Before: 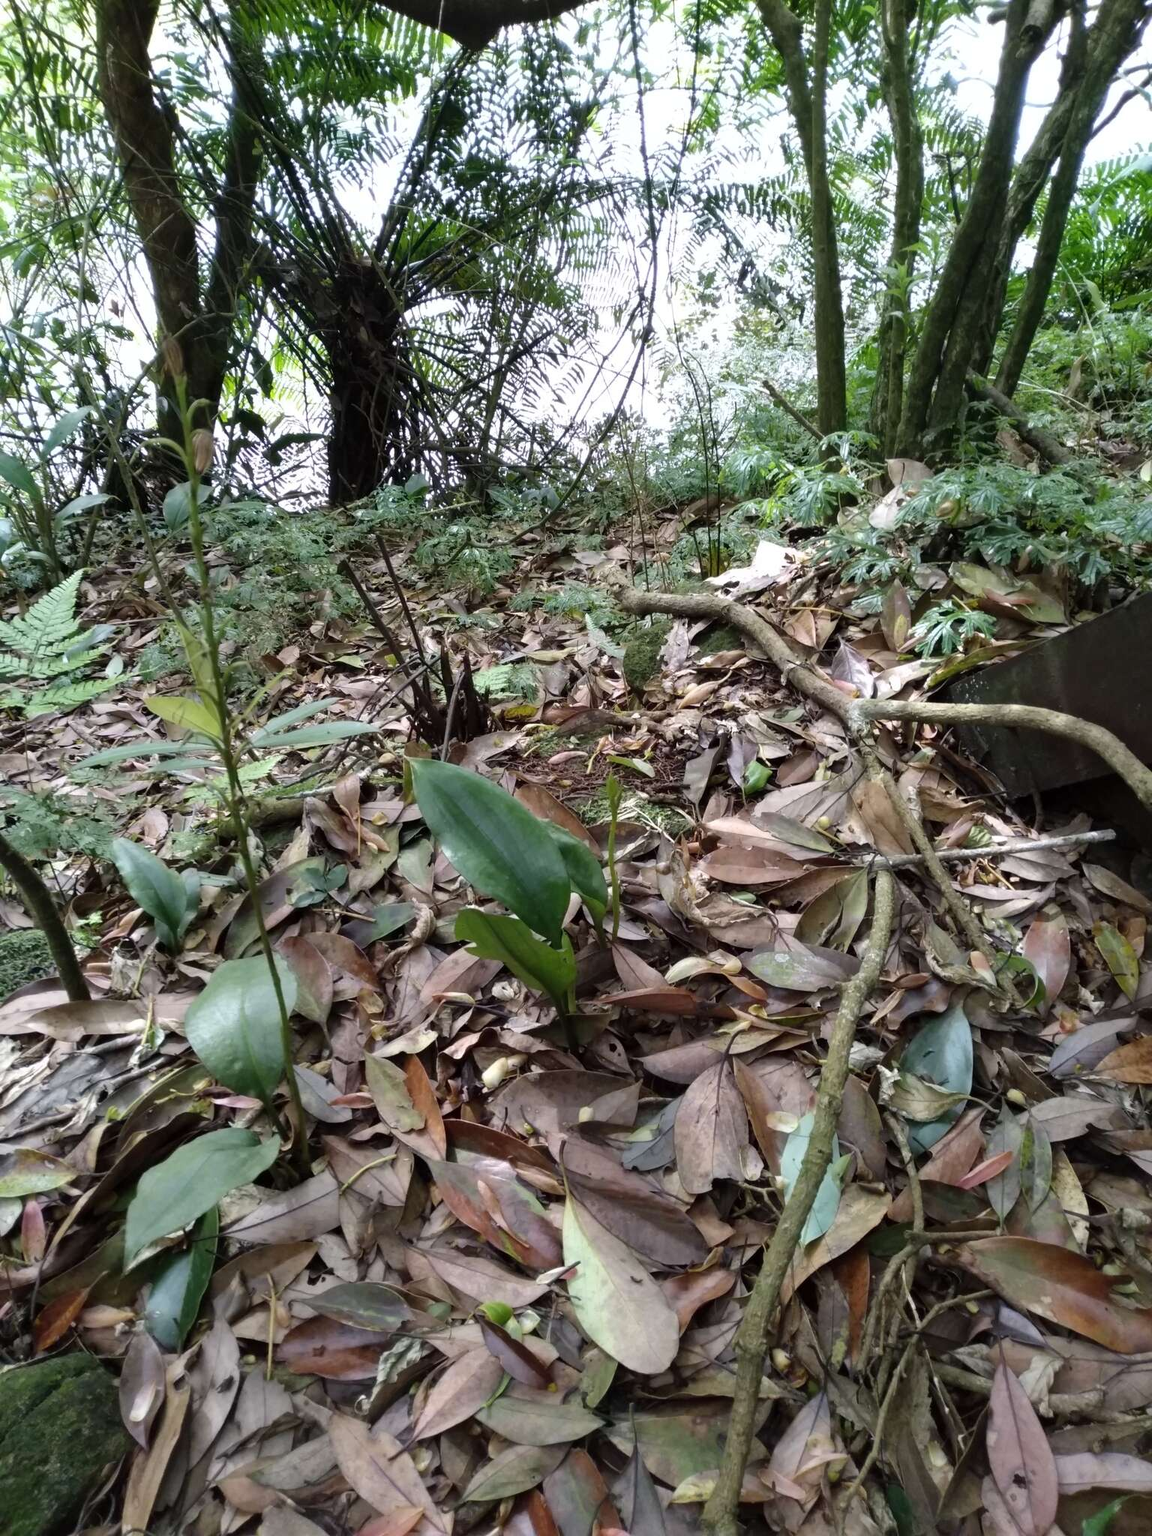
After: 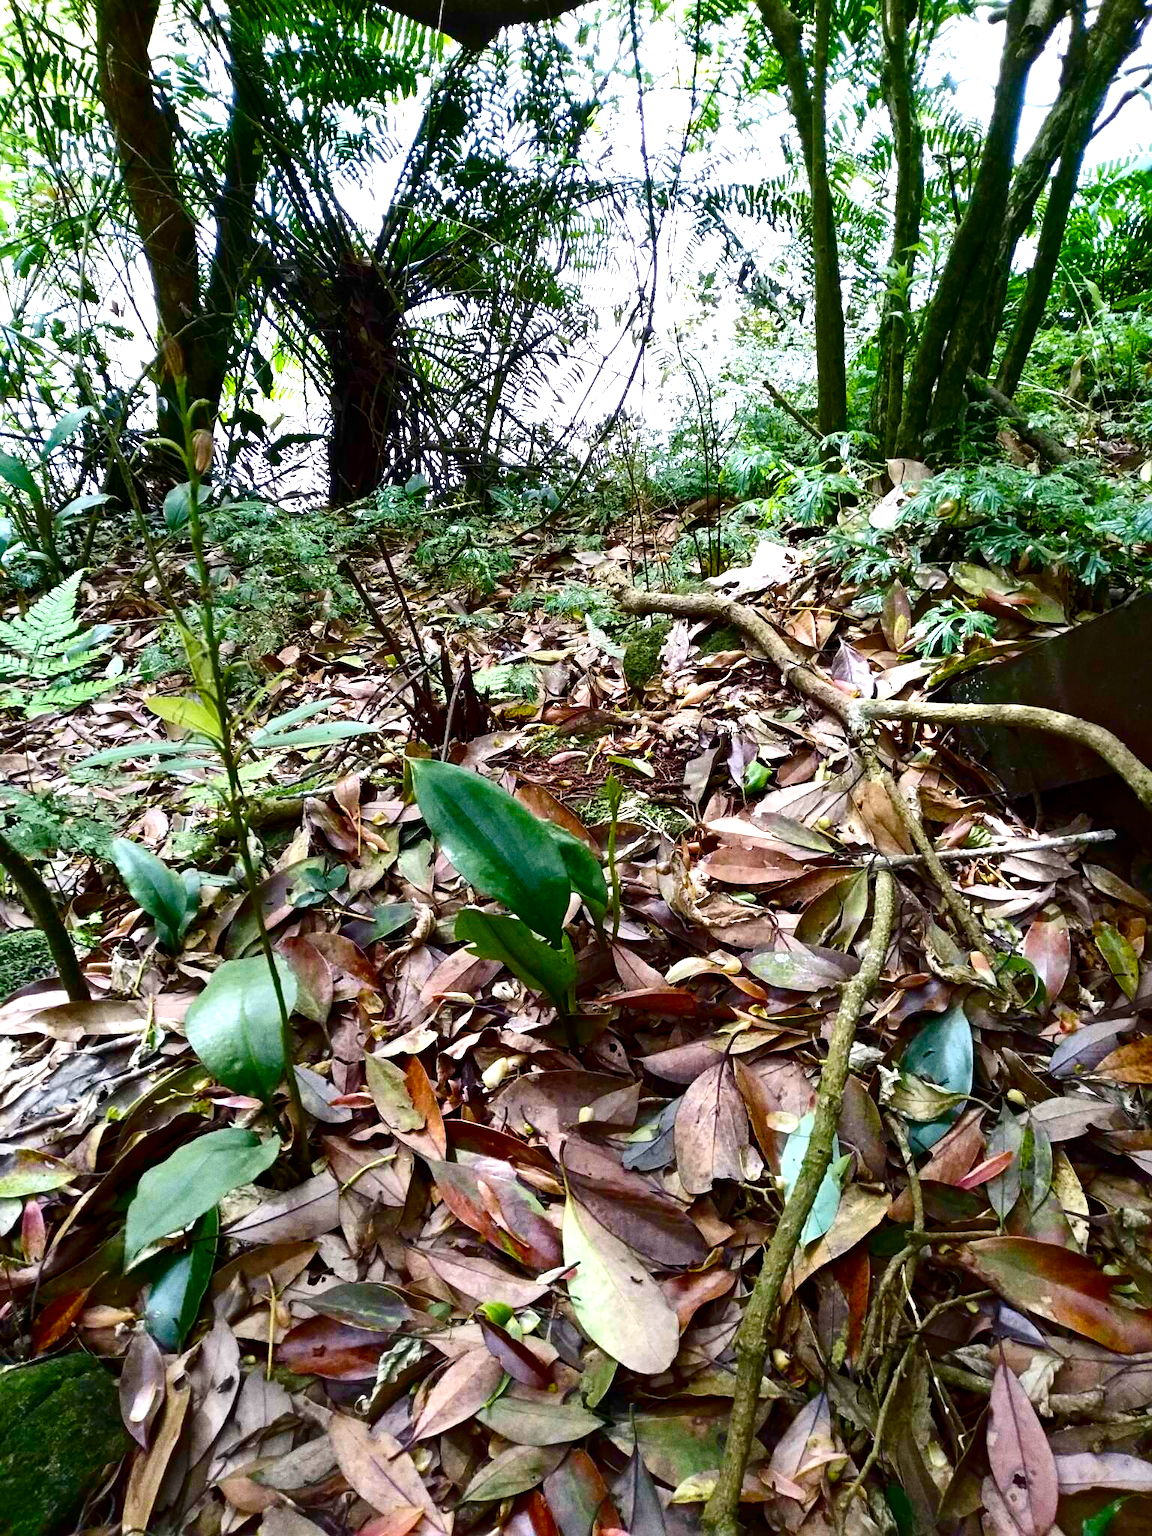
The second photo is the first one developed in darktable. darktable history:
contrast brightness saturation: contrast 0.19, brightness -0.11, saturation 0.21
sharpen: radius 2.529, amount 0.323
grain: on, module defaults
color balance rgb: linear chroma grading › shadows -2.2%, linear chroma grading › highlights -15%, linear chroma grading › global chroma -10%, linear chroma grading › mid-tones -10%, perceptual saturation grading › global saturation 45%, perceptual saturation grading › highlights -50%, perceptual saturation grading › shadows 30%, perceptual brilliance grading › global brilliance 18%, global vibrance 45%
